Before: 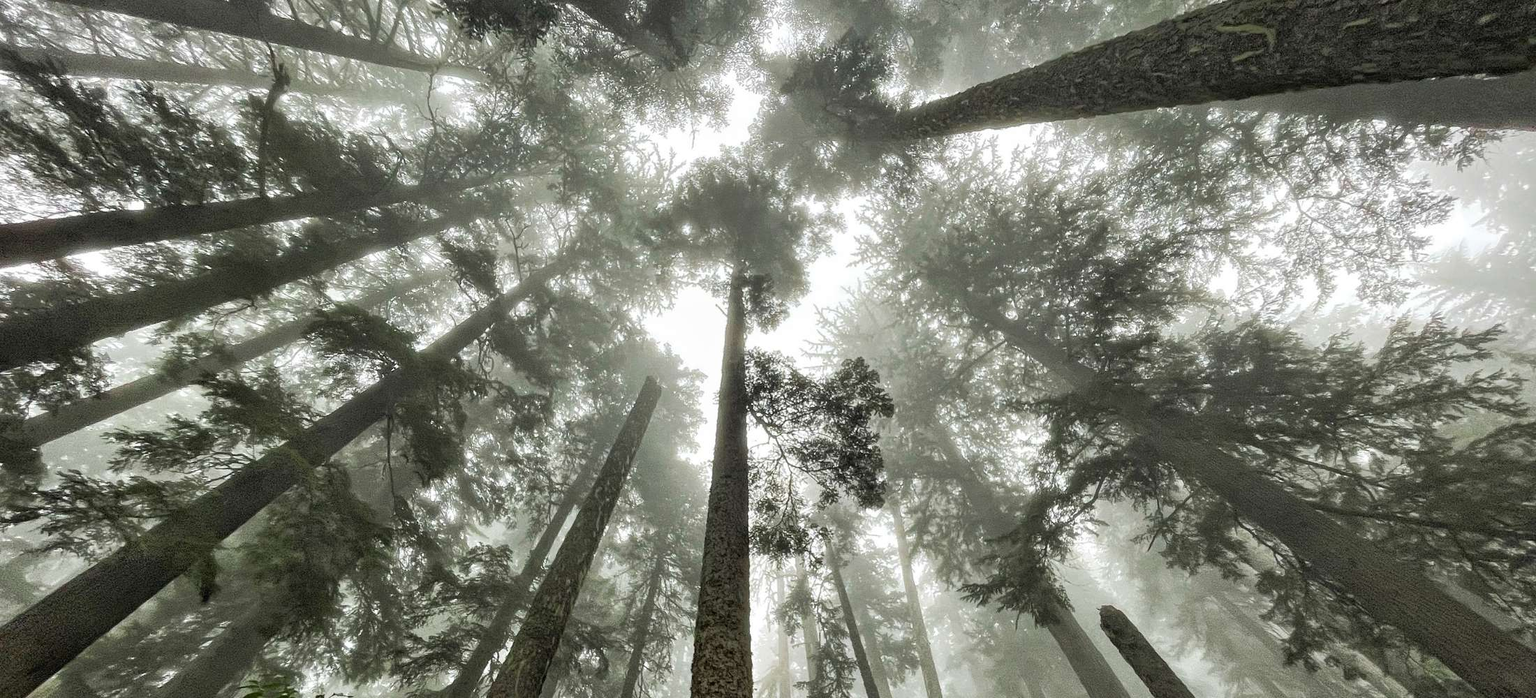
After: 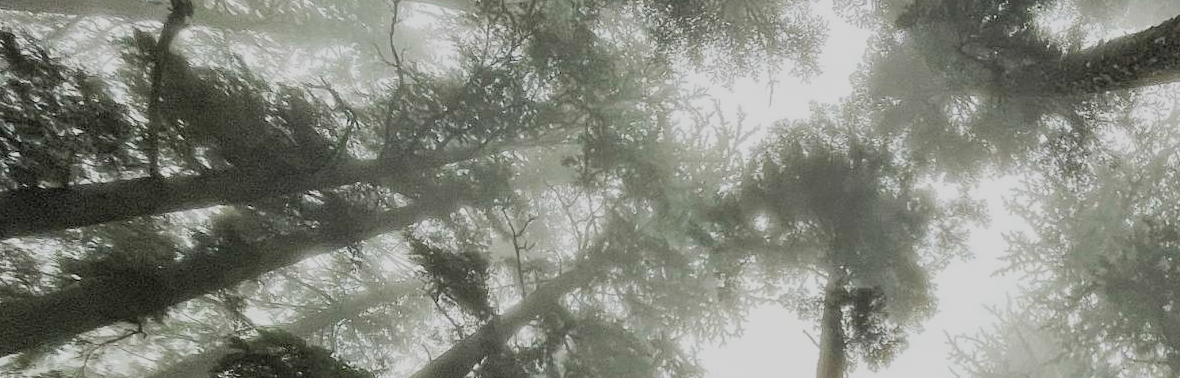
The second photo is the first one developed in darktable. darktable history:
filmic rgb: black relative exposure -7.65 EV, white relative exposure 4.56 EV, hardness 3.61
crop: left 10.121%, top 10.631%, right 36.218%, bottom 51.526%
